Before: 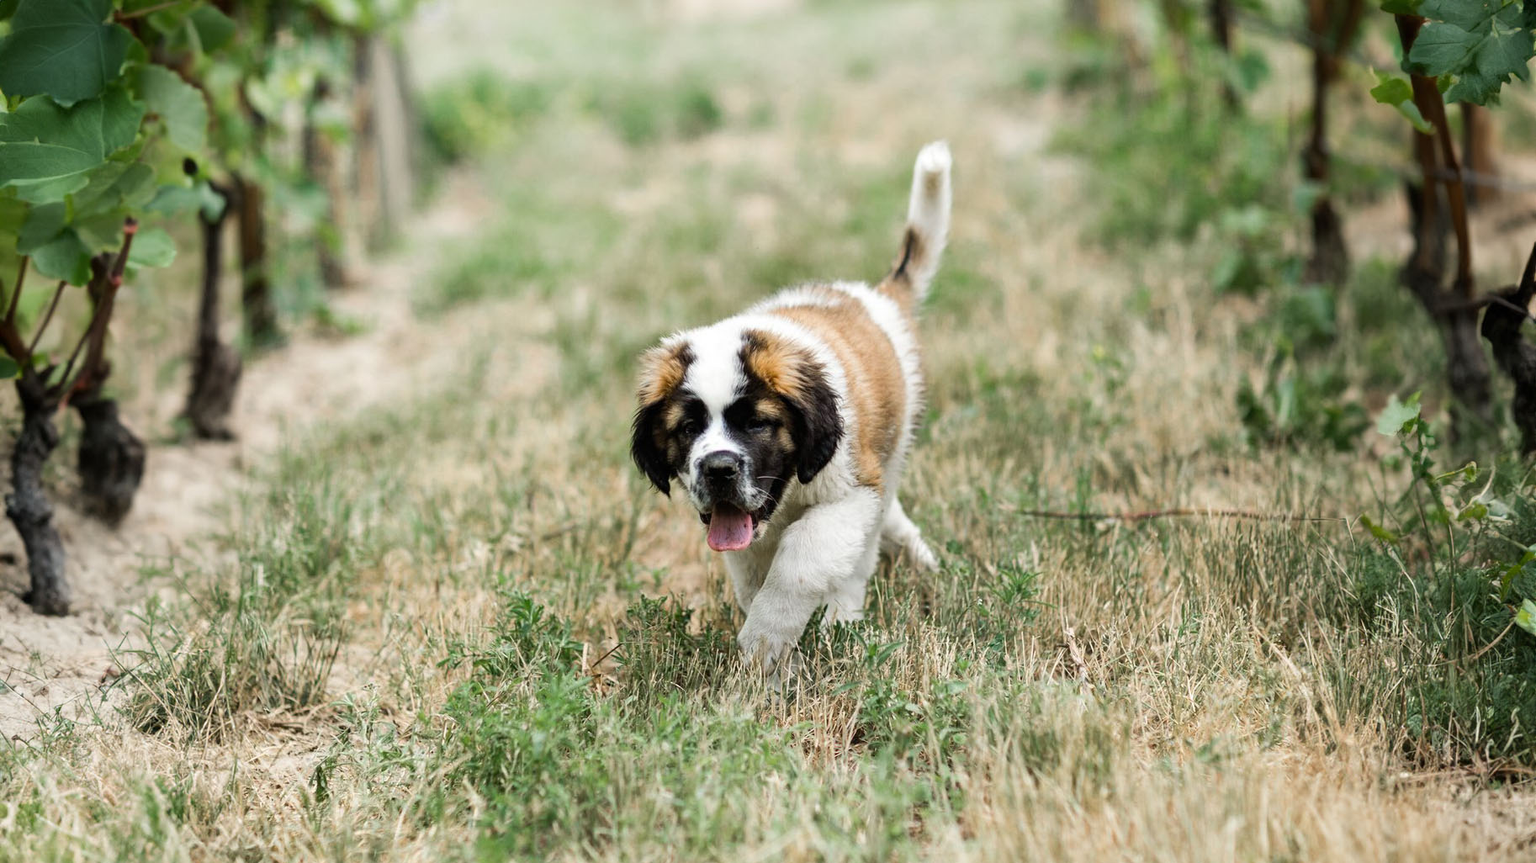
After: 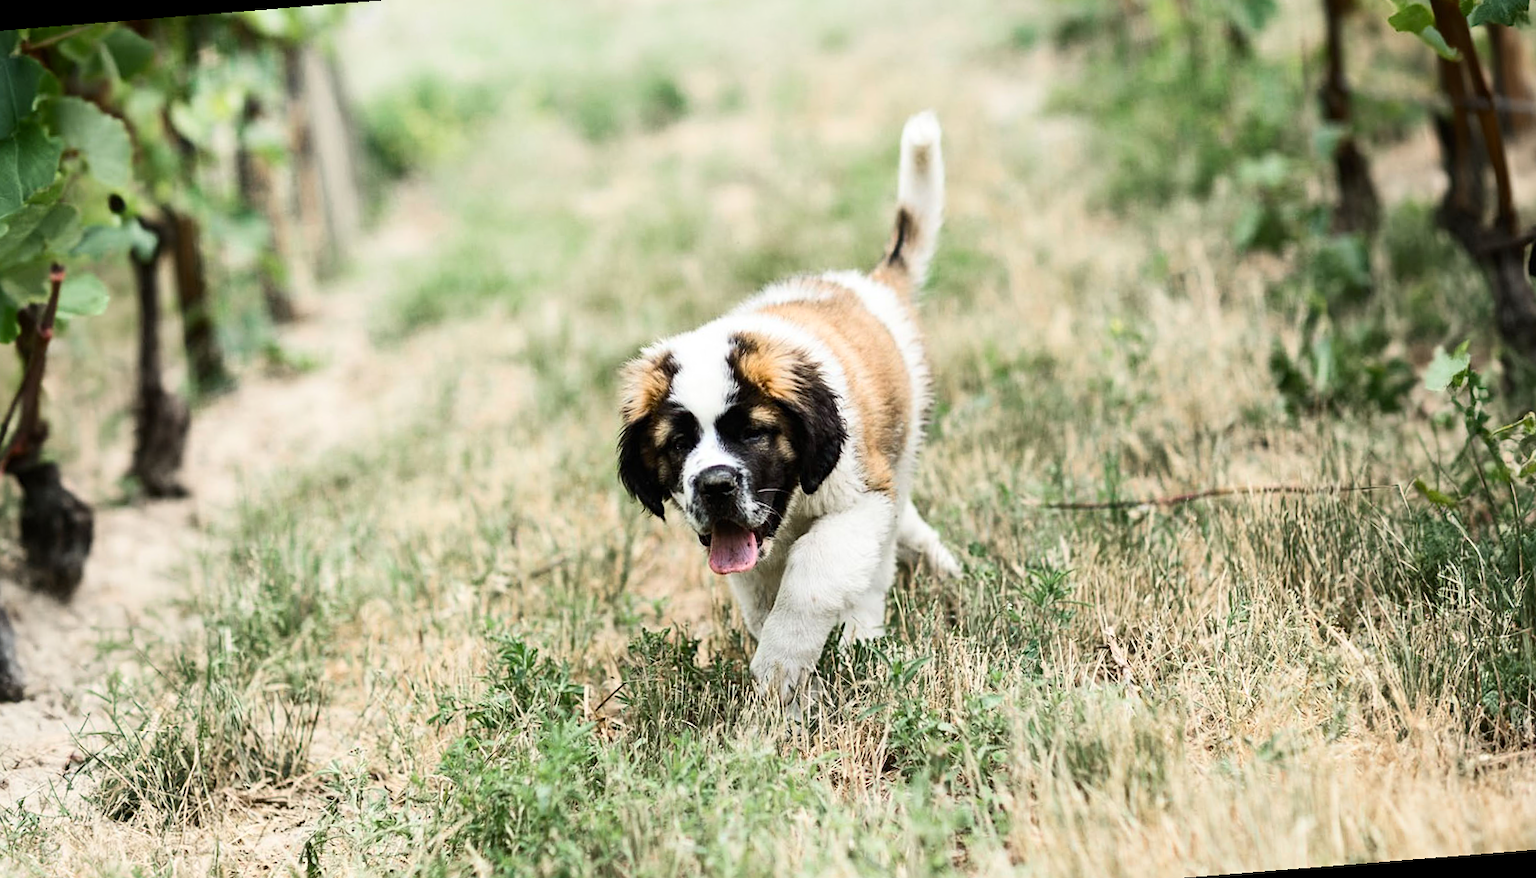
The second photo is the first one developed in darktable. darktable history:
crop and rotate: left 0.614%, top 0.179%, bottom 0.309%
sharpen: amount 0.2
contrast brightness saturation: contrast 0.24, brightness 0.09
rotate and perspective: rotation -4.57°, crop left 0.054, crop right 0.944, crop top 0.087, crop bottom 0.914
